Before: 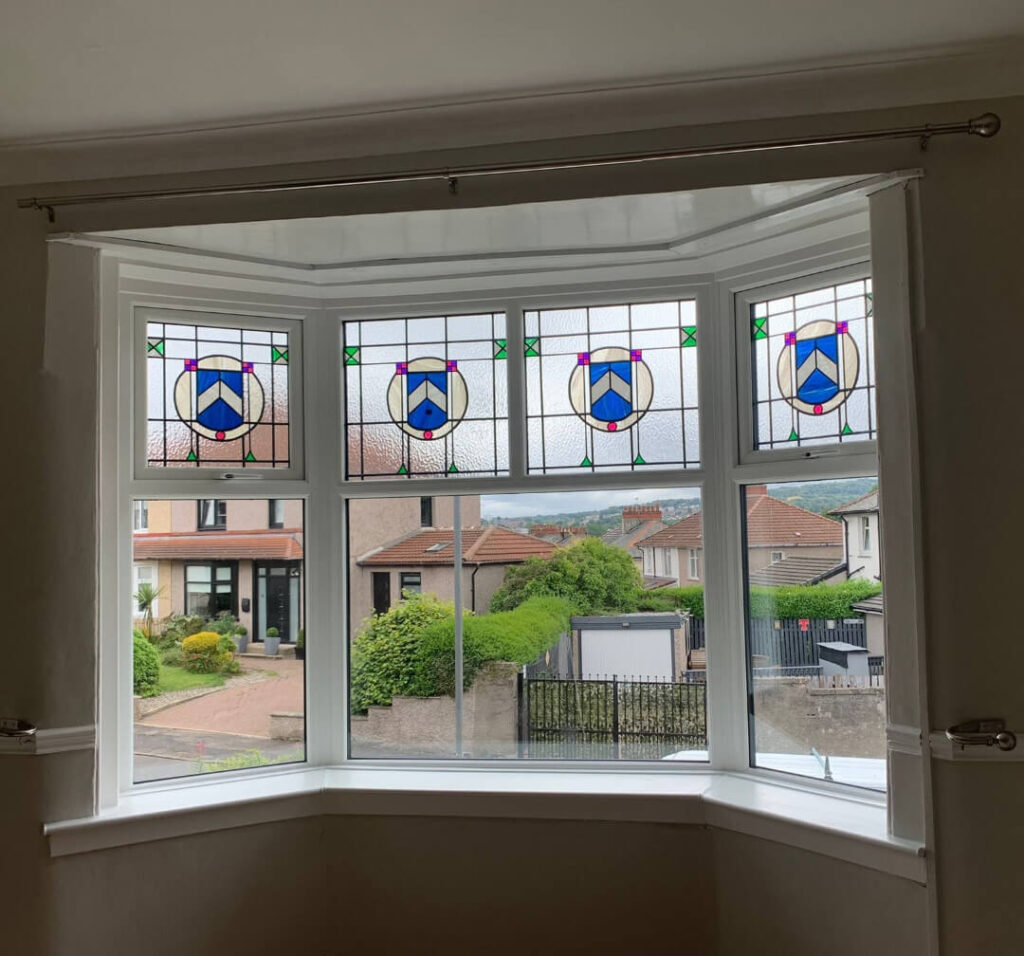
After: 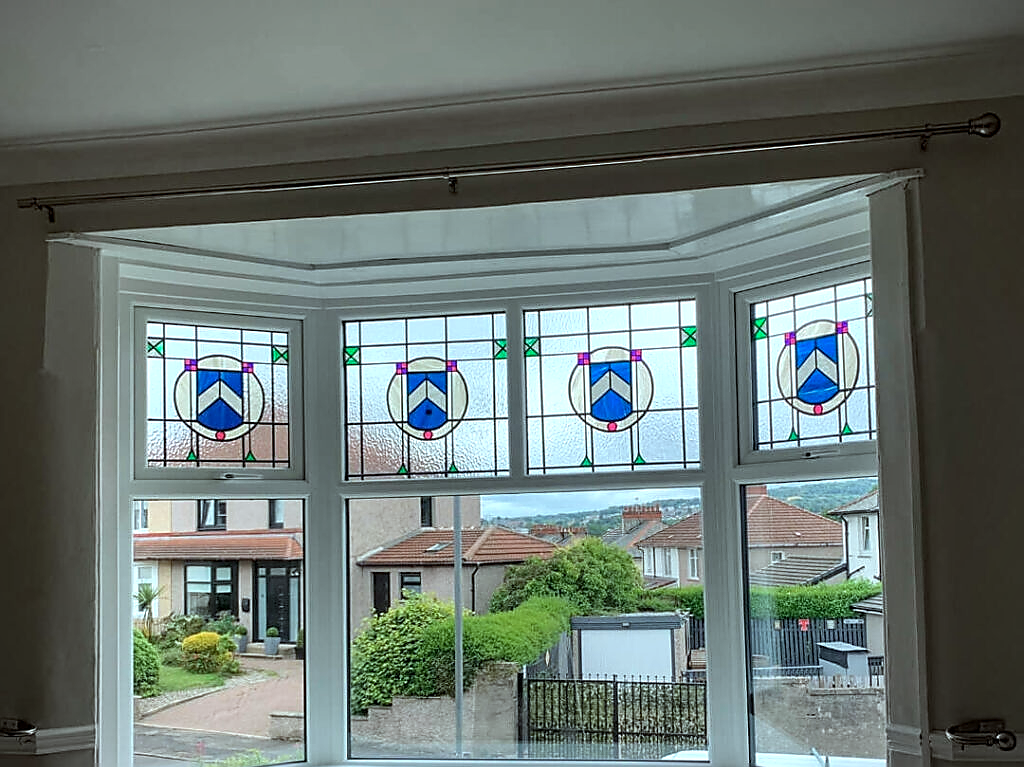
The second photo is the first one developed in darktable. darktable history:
sharpen: radius 1.372, amount 1.267, threshold 0.796
exposure: exposure 0.165 EV, compensate exposure bias true, compensate highlight preservation false
local contrast: detail 130%
color correction: highlights a* -10.2, highlights b* -9.88
vignetting: fall-off radius 60.91%
crop: bottom 19.684%
